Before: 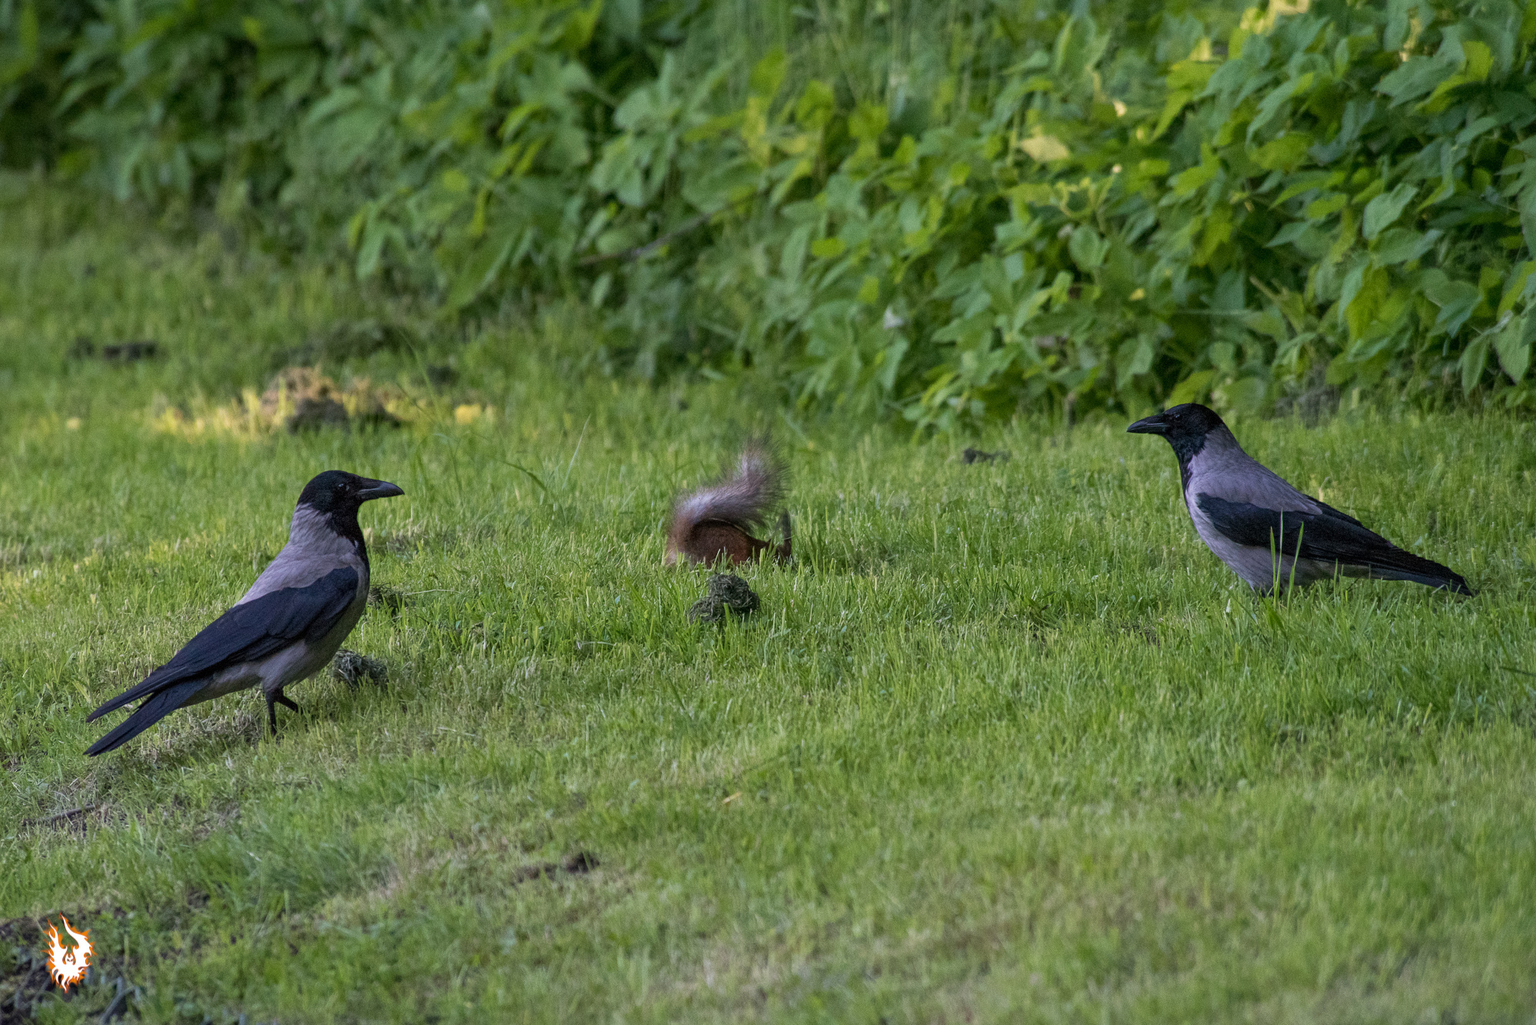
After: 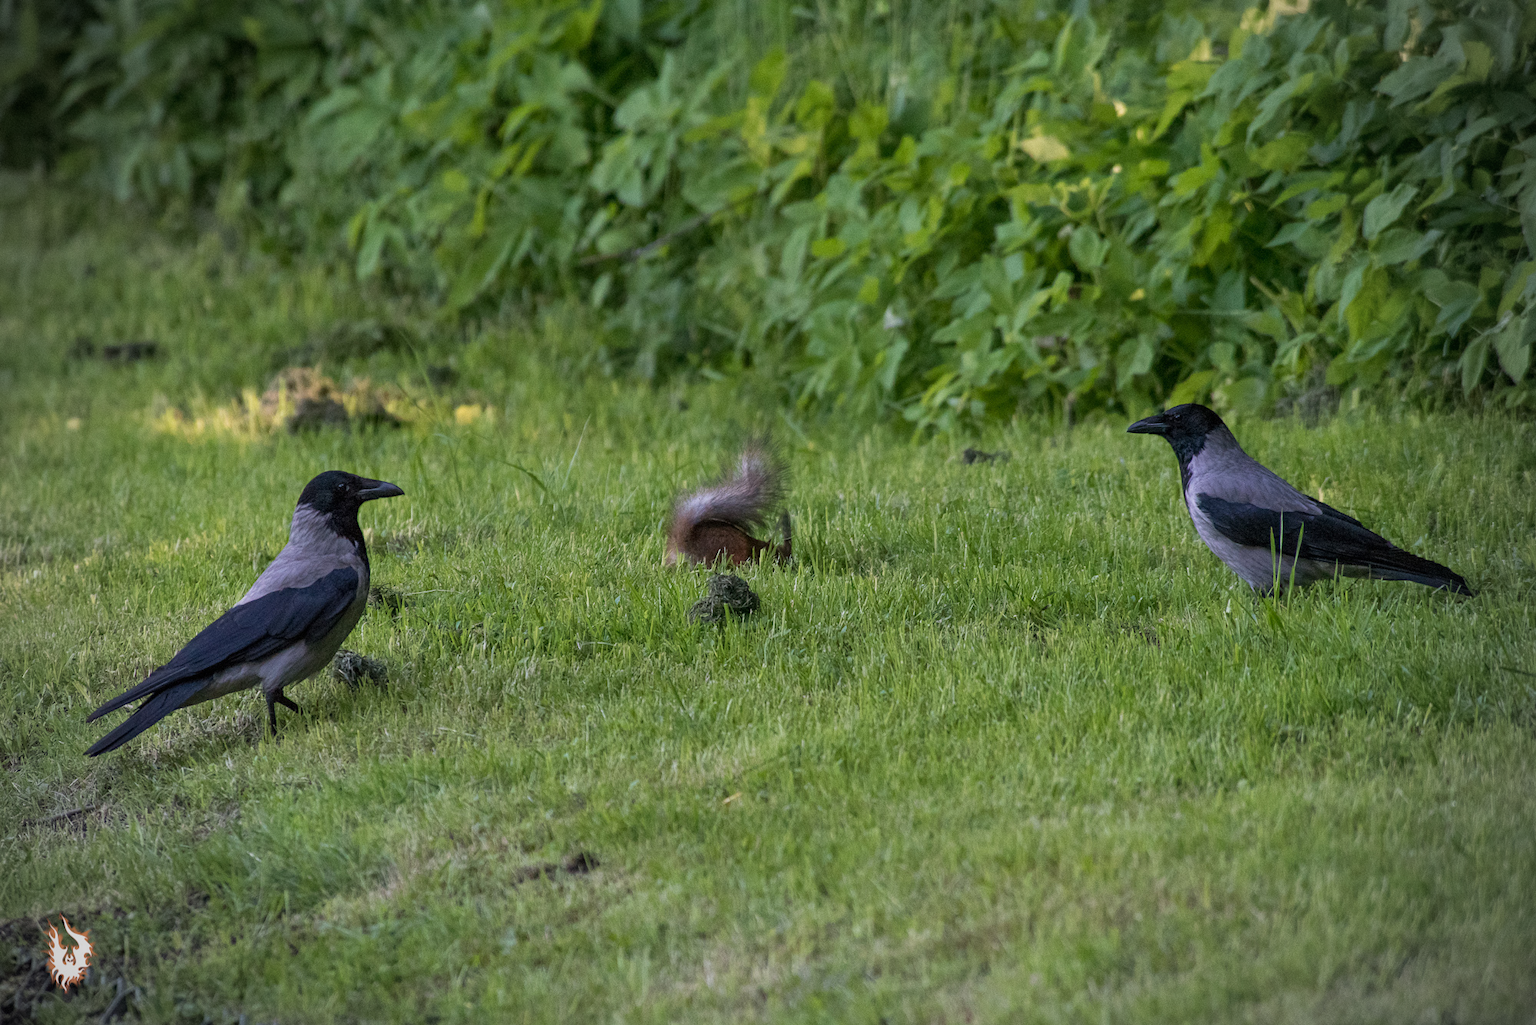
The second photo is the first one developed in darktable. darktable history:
vignetting: fall-off start 75.49%, width/height ratio 1.08
